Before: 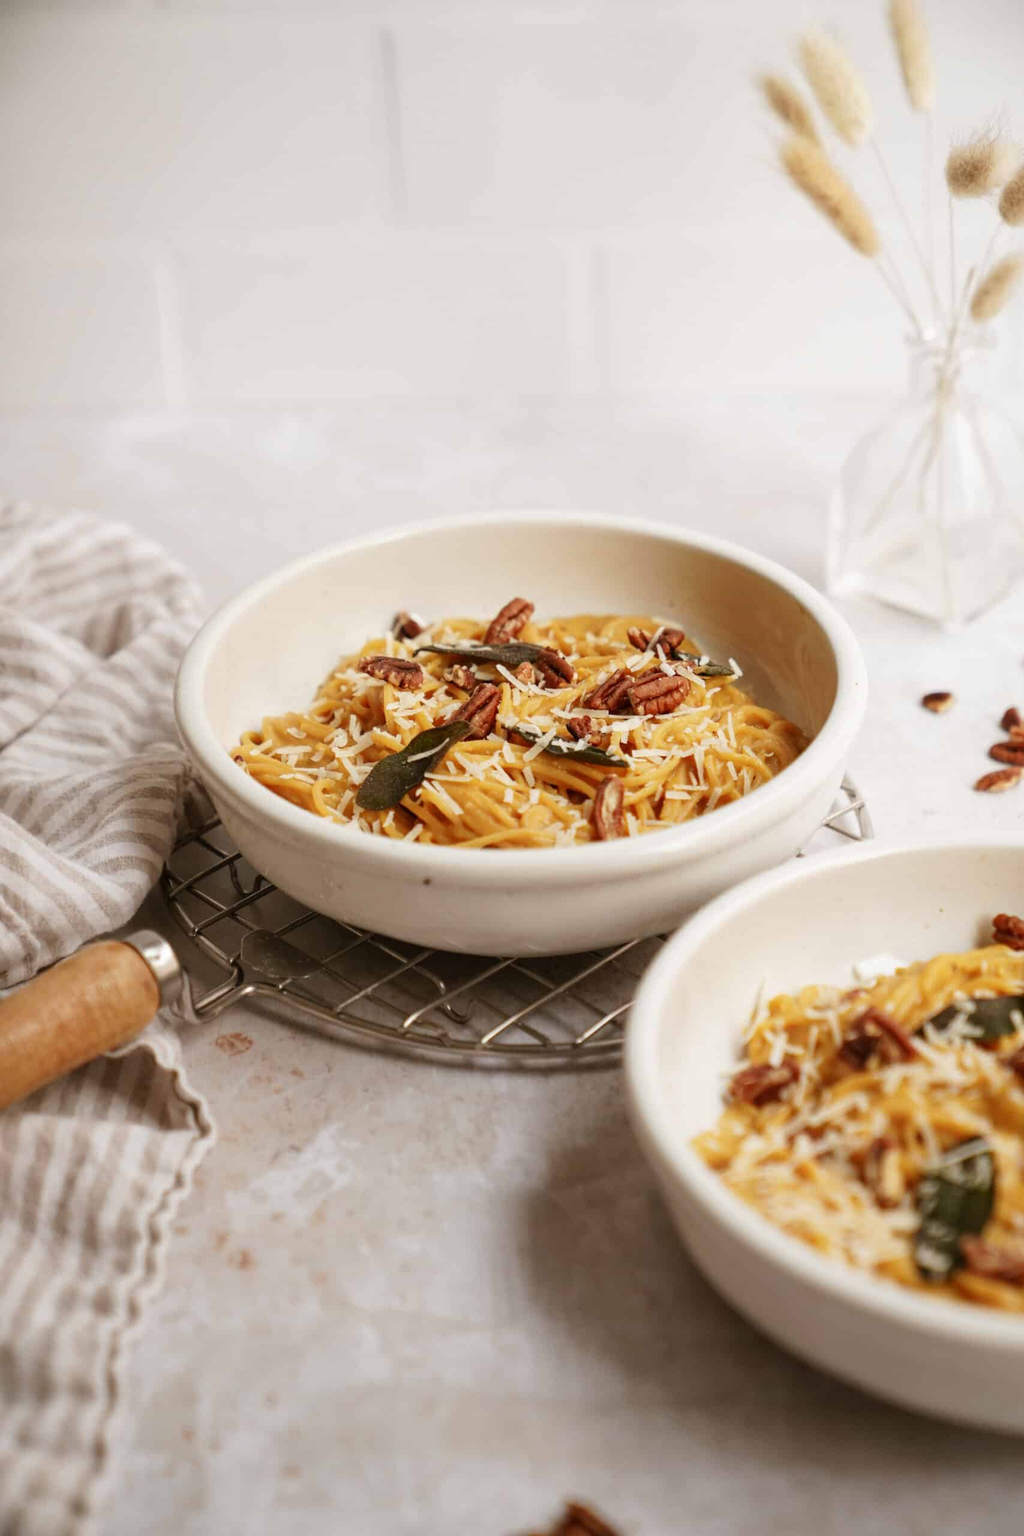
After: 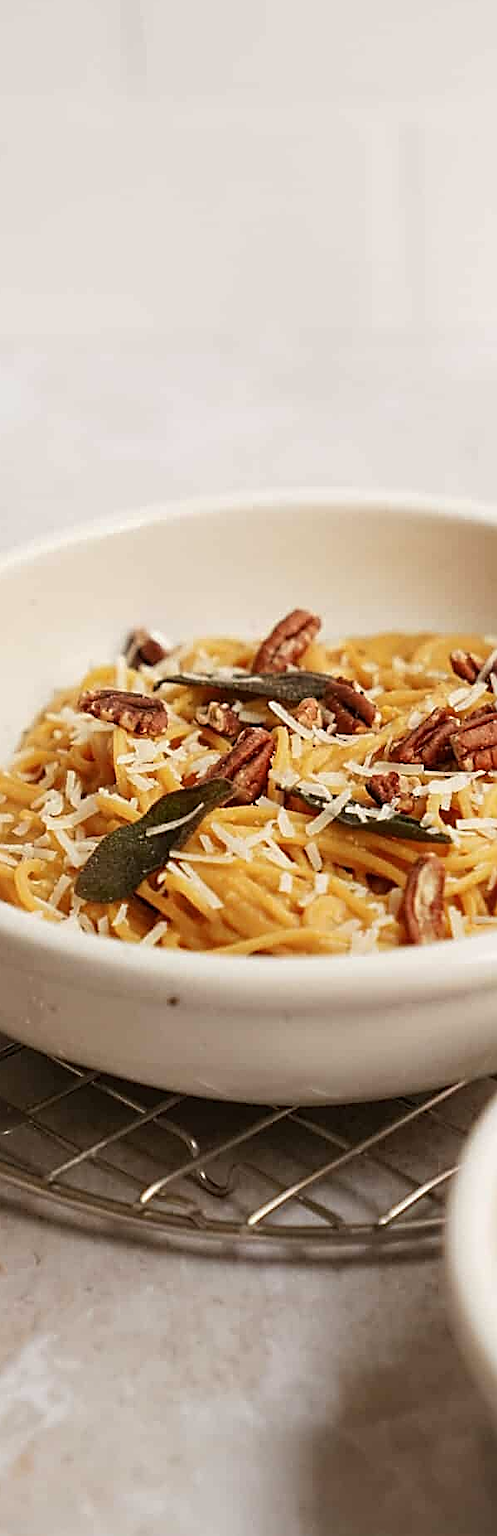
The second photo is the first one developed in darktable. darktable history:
sharpen: amount 1
white balance: red 1.009, blue 0.985
crop and rotate: left 29.476%, top 10.214%, right 35.32%, bottom 17.333%
